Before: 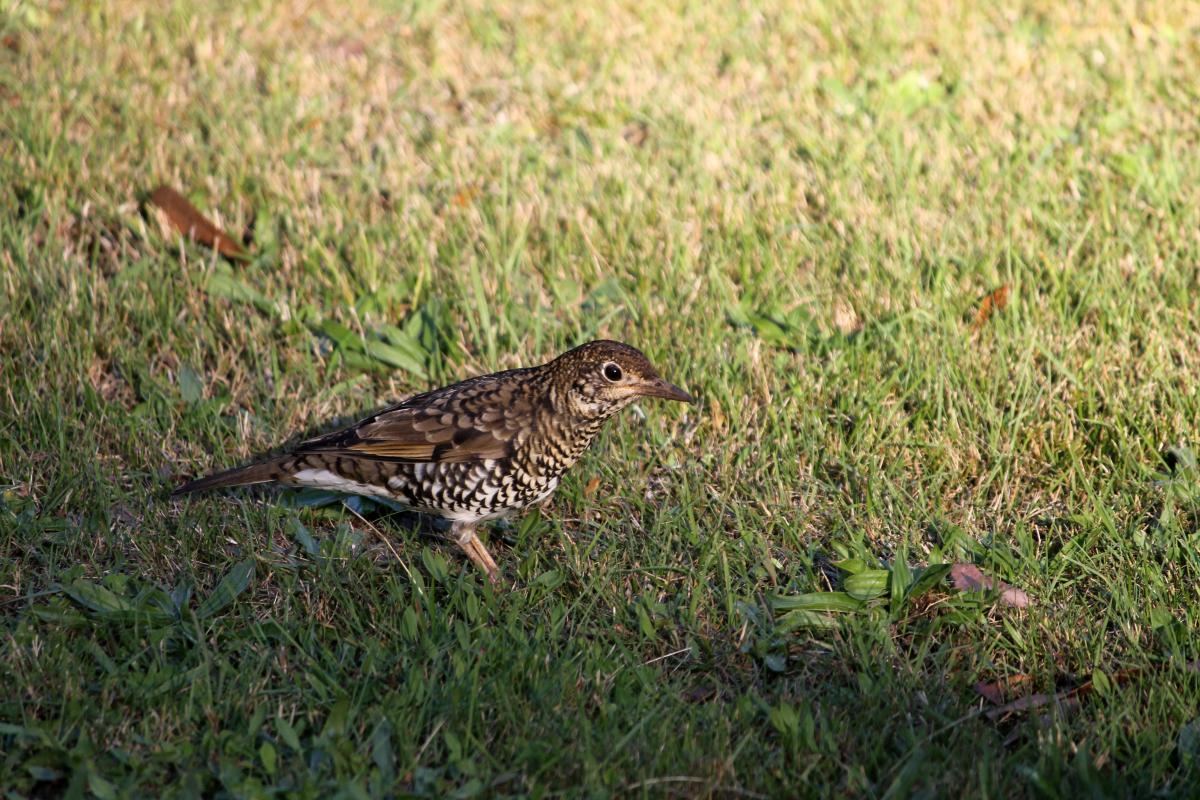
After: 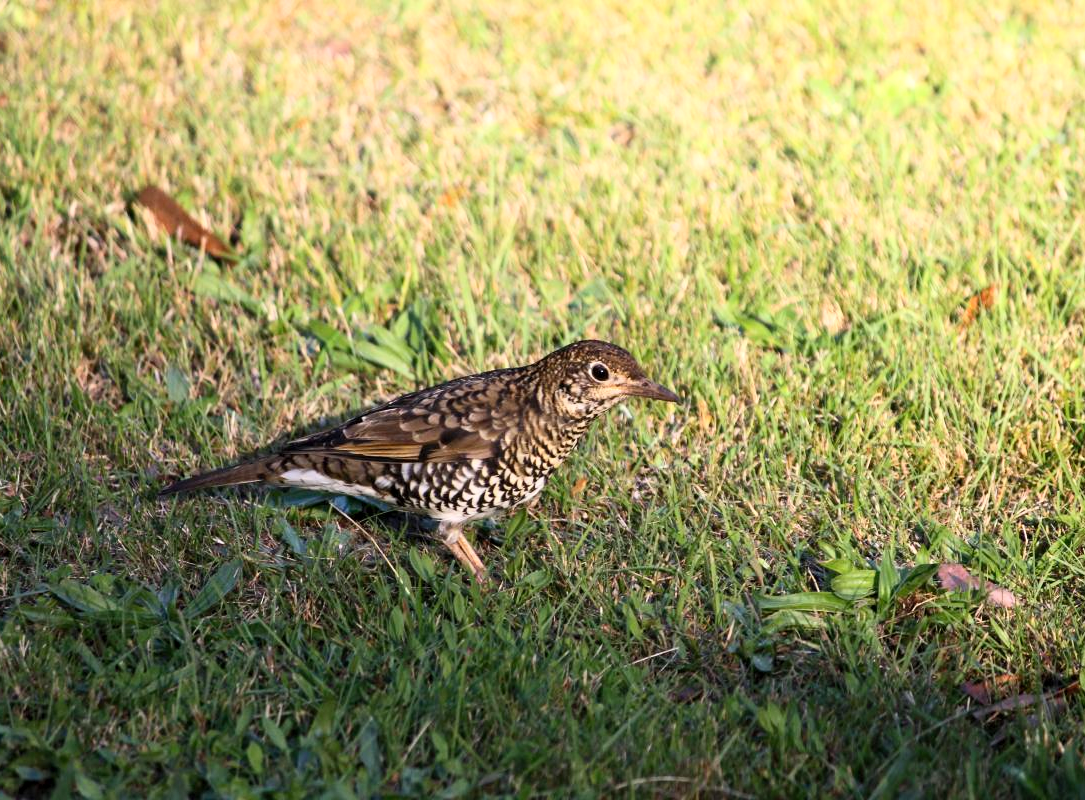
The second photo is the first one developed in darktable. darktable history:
crop and rotate: left 1.124%, right 8.439%
contrast brightness saturation: contrast 0.201, brightness 0.148, saturation 0.136
exposure: black level correction 0.001, exposure 0.192 EV, compensate highlight preservation false
